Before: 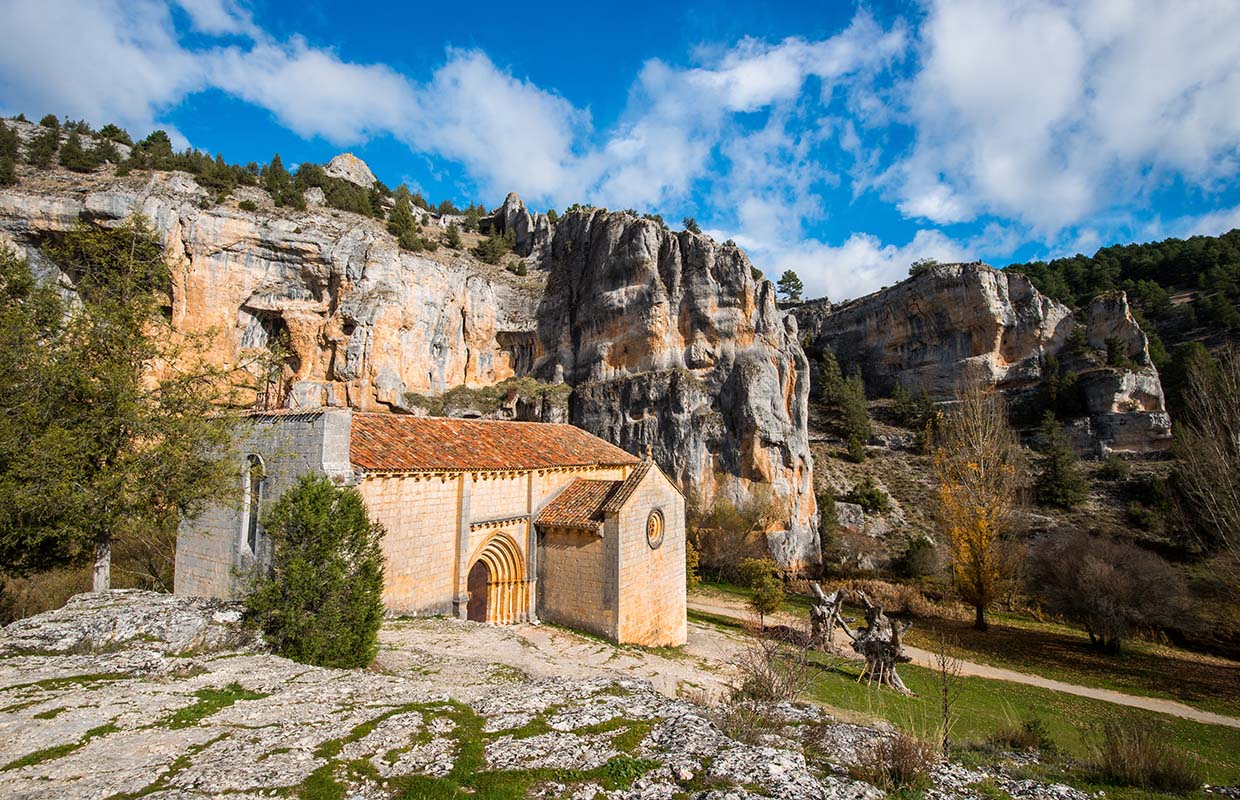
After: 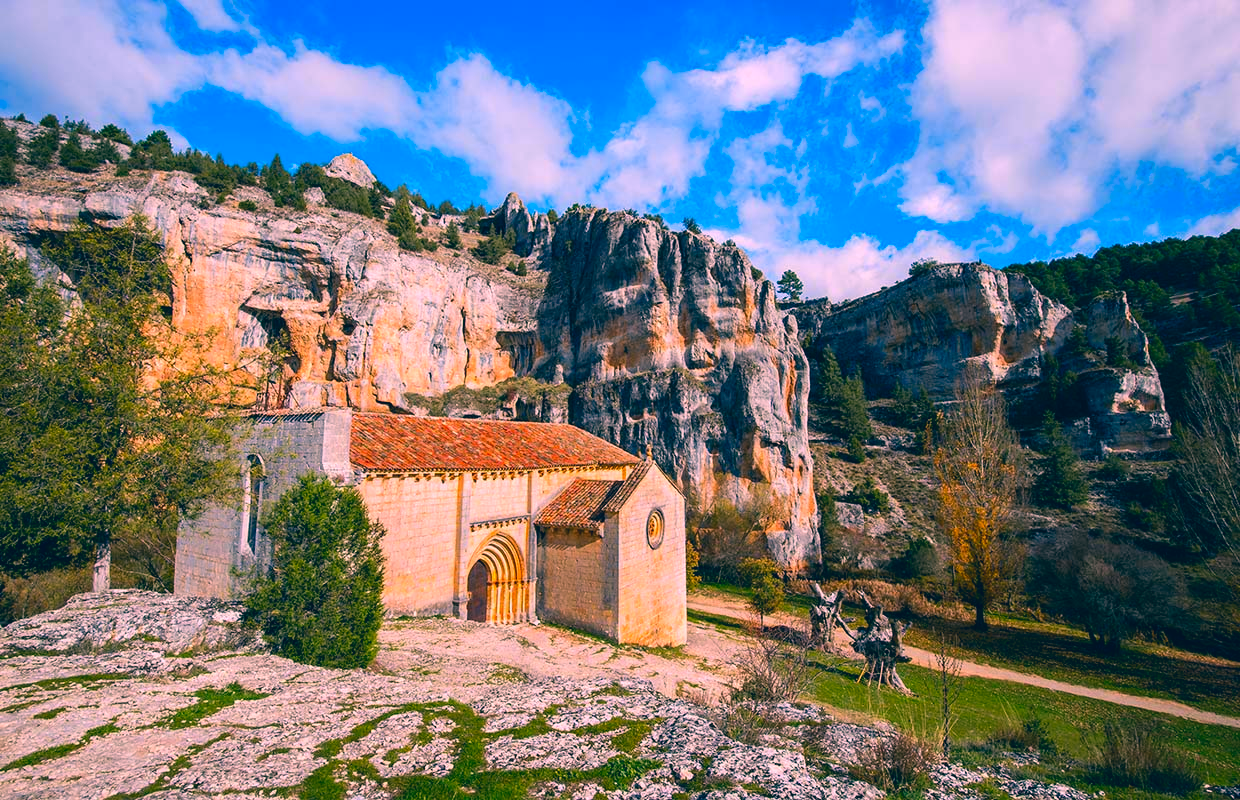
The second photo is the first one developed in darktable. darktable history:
color correction: highlights a* 17.03, highlights b* 0.205, shadows a* -15.38, shadows b* -14.56, saturation 1.5
fill light: on, module defaults
